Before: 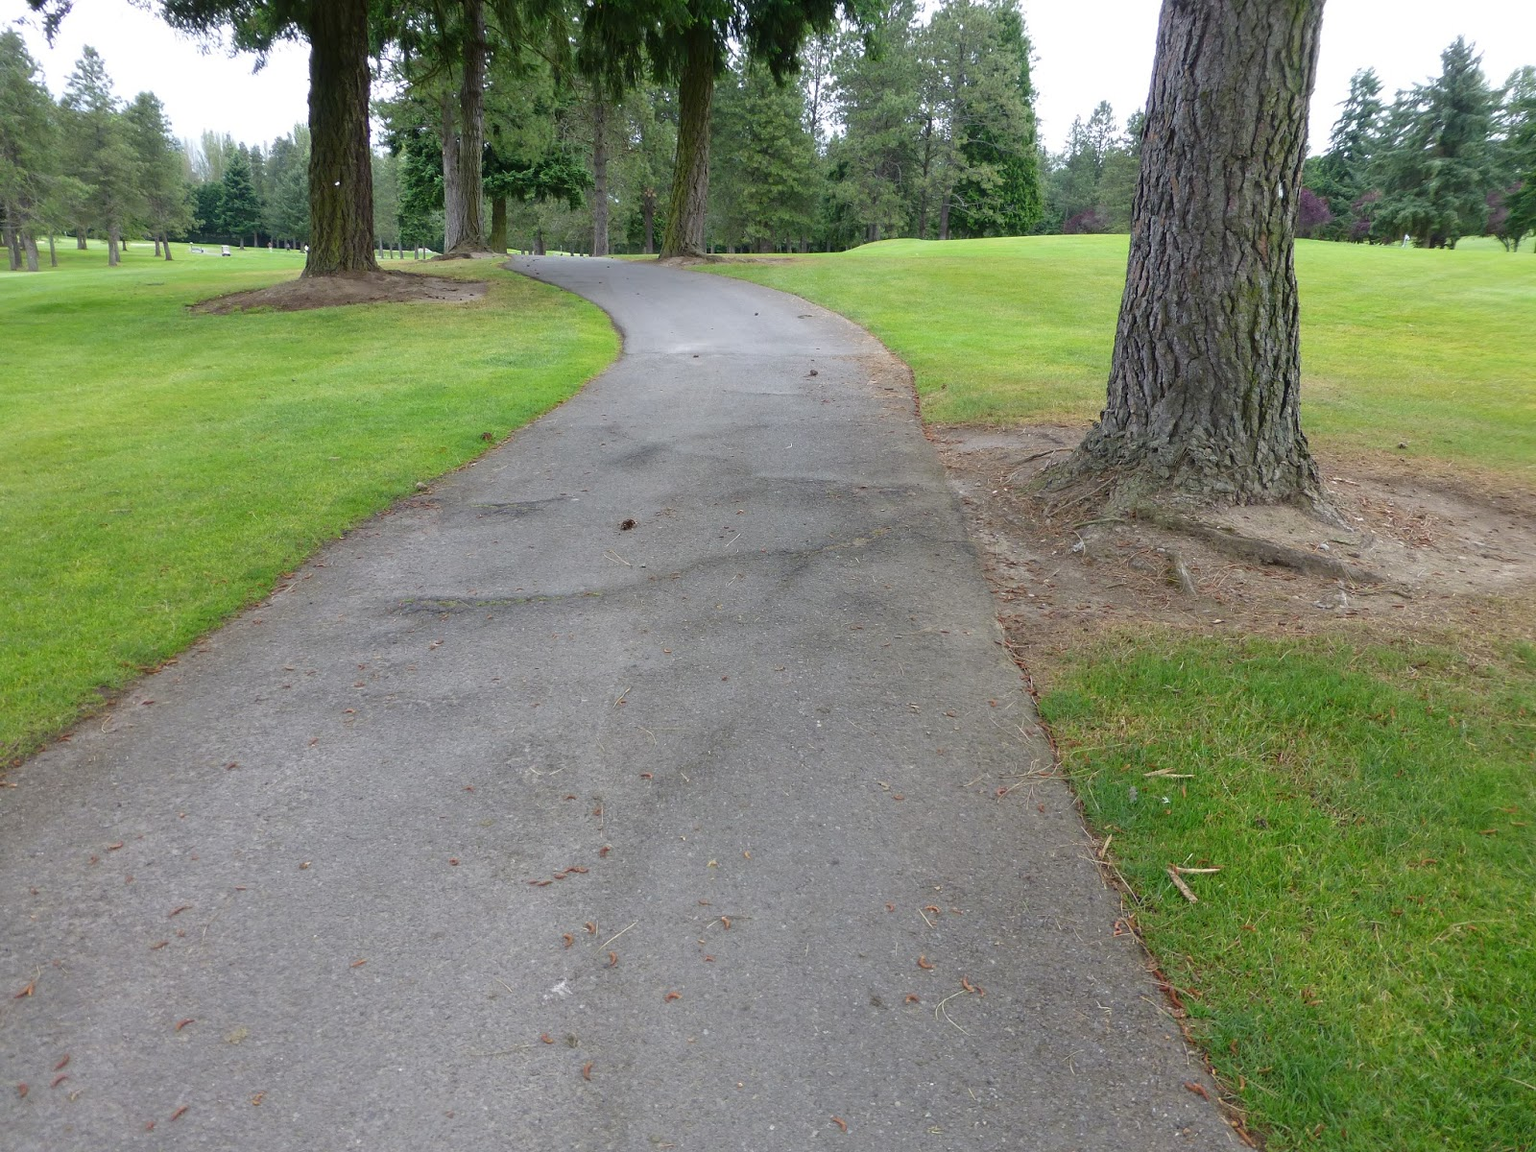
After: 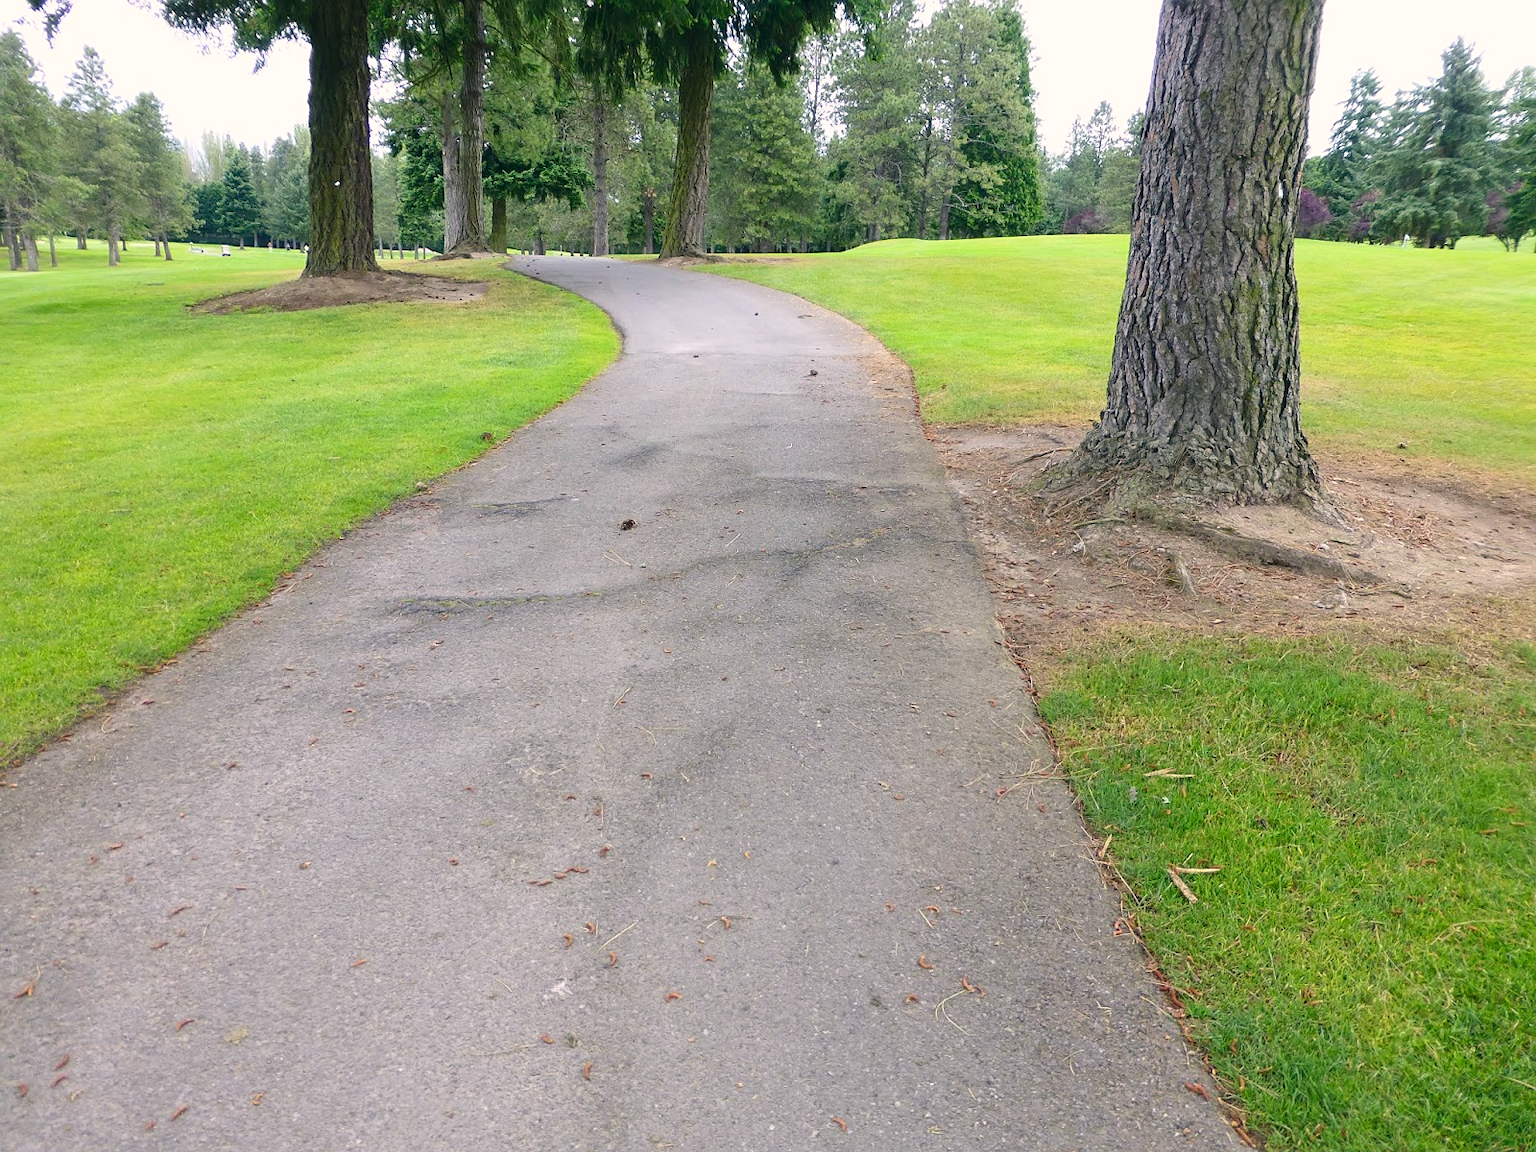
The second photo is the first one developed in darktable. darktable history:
contrast brightness saturation: contrast 0.2, brightness 0.16, saturation 0.22
color correction: highlights a* 5.38, highlights b* 5.3, shadows a* -4.26, shadows b* -5.11
sharpen: amount 0.2
